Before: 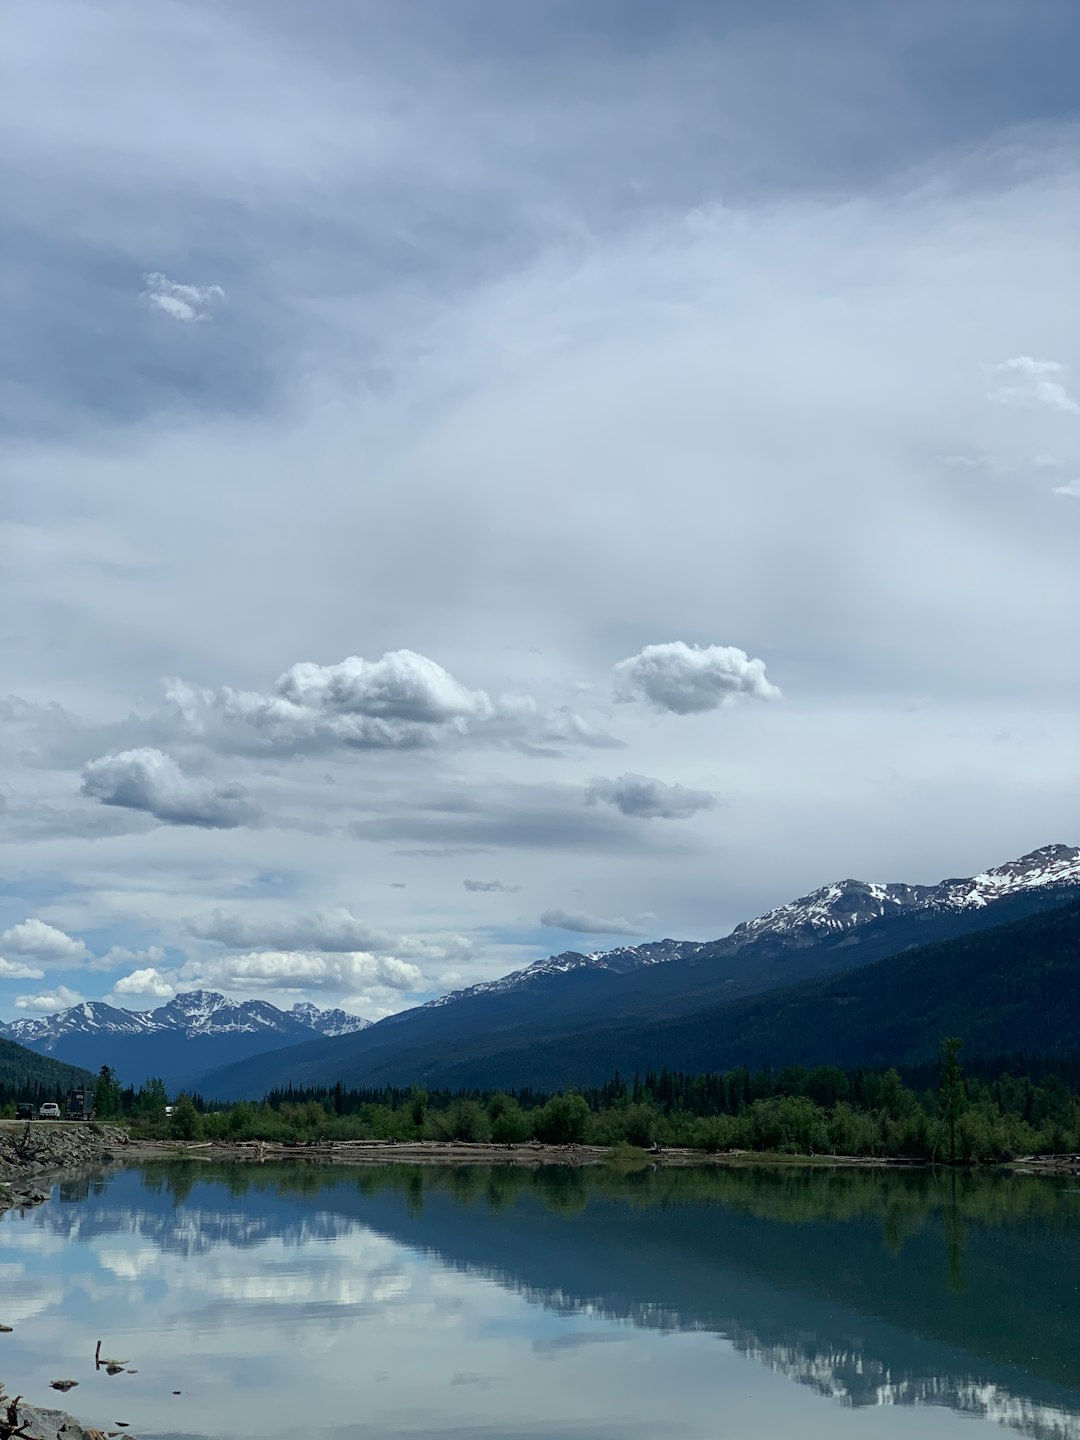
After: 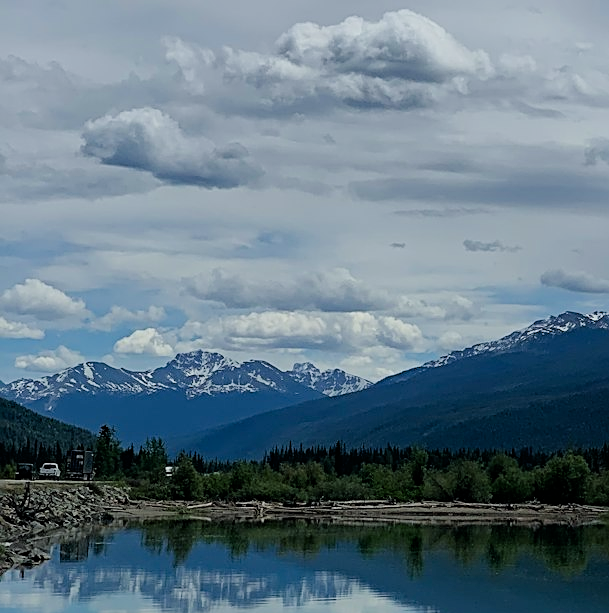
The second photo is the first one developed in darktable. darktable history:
haze removal: strength 0.29, distance 0.25, compatibility mode true, adaptive false
filmic rgb: black relative exposure -7.65 EV, white relative exposure 4.56 EV, hardness 3.61
crop: top 44.483%, right 43.593%, bottom 12.892%
sharpen: on, module defaults
